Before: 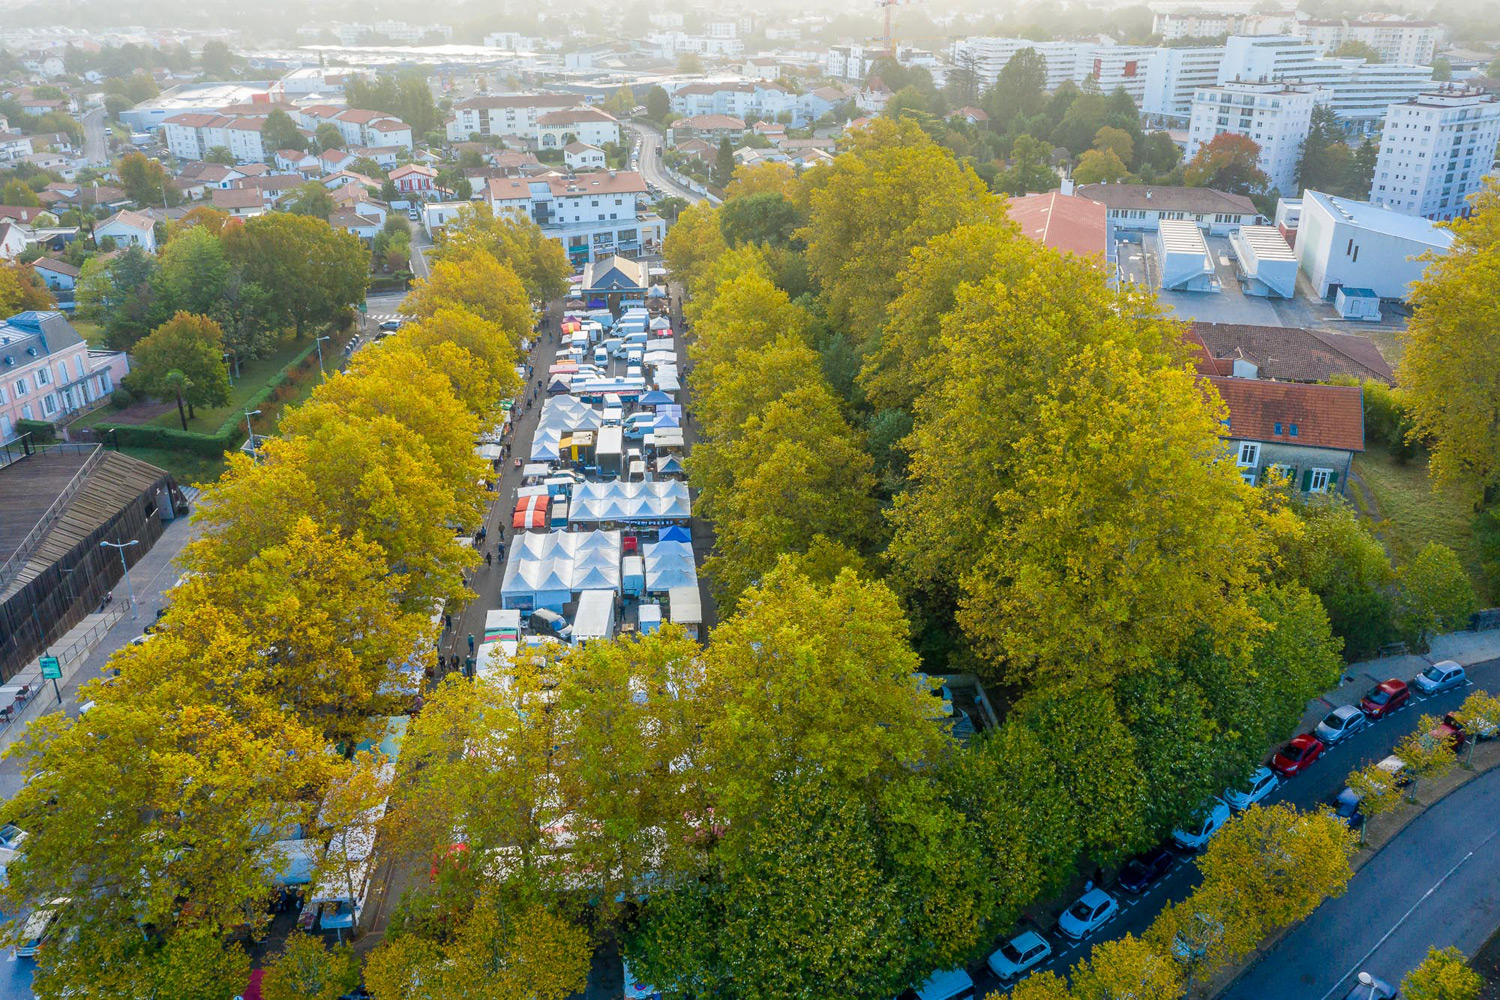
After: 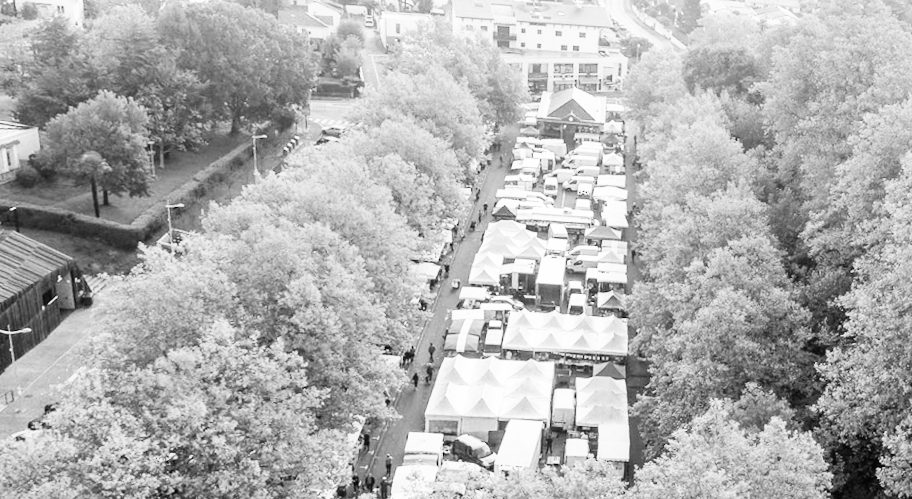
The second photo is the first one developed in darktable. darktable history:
crop and rotate: angle -4.99°, left 2.122%, top 6.945%, right 27.566%, bottom 30.519%
base curve: curves: ch0 [(0, 0) (0.007, 0.004) (0.027, 0.03) (0.046, 0.07) (0.207, 0.54) (0.442, 0.872) (0.673, 0.972) (1, 1)], preserve colors none
monochrome: on, module defaults
rotate and perspective: rotation -0.013°, lens shift (vertical) -0.027, lens shift (horizontal) 0.178, crop left 0.016, crop right 0.989, crop top 0.082, crop bottom 0.918
